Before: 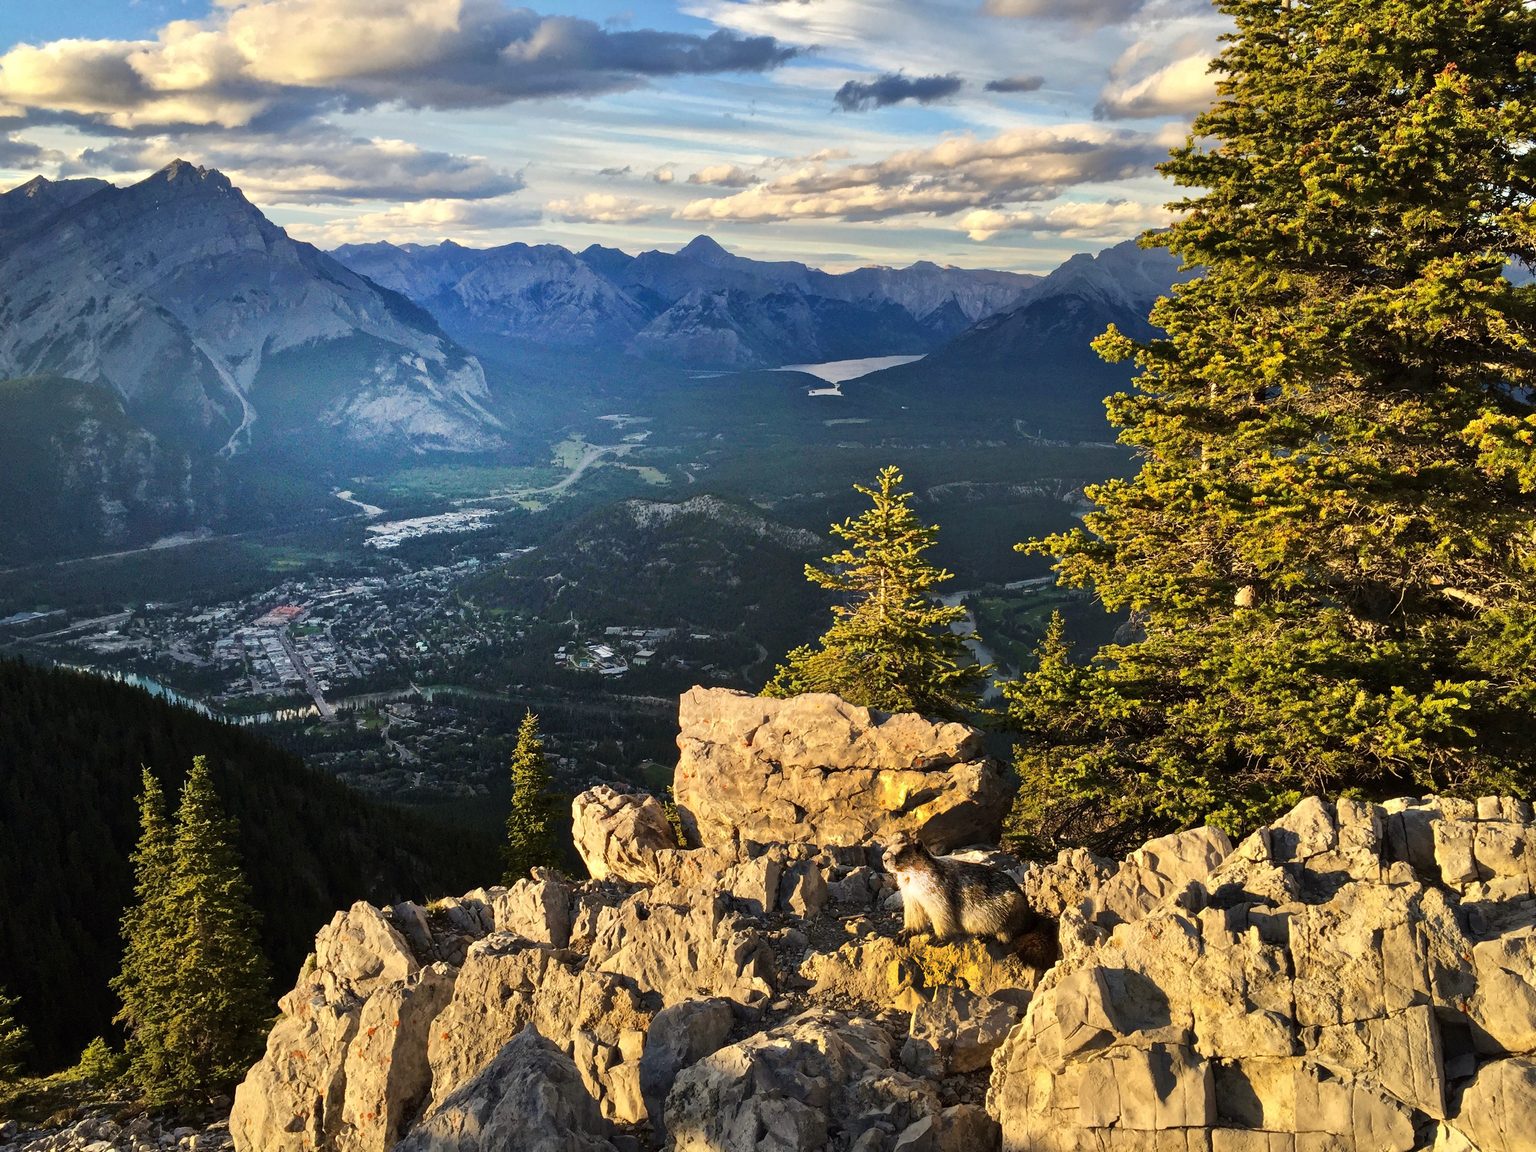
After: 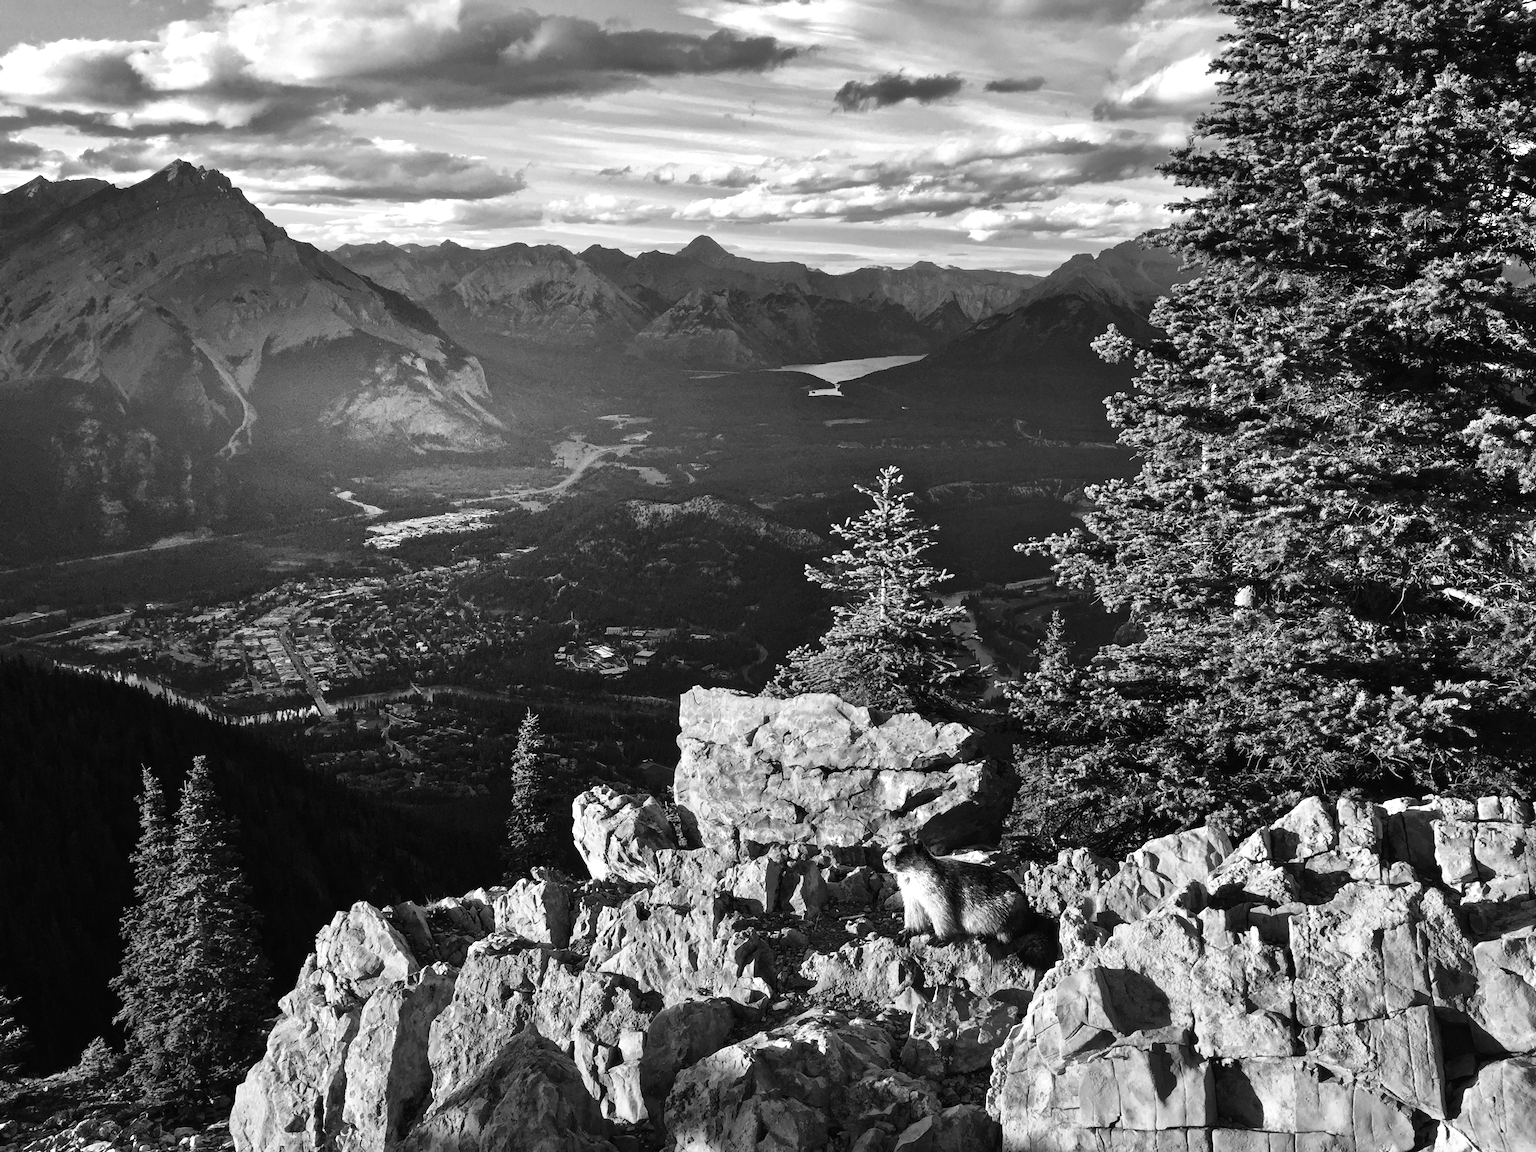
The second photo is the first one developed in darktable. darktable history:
monochrome: a -3.63, b -0.465
exposure: black level correction -0.014, exposure -0.193 EV, compensate highlight preservation false
color balance: lift [0.991, 1, 1, 1], gamma [0.996, 1, 1, 1], input saturation 98.52%, contrast 20.34%, output saturation 103.72%
